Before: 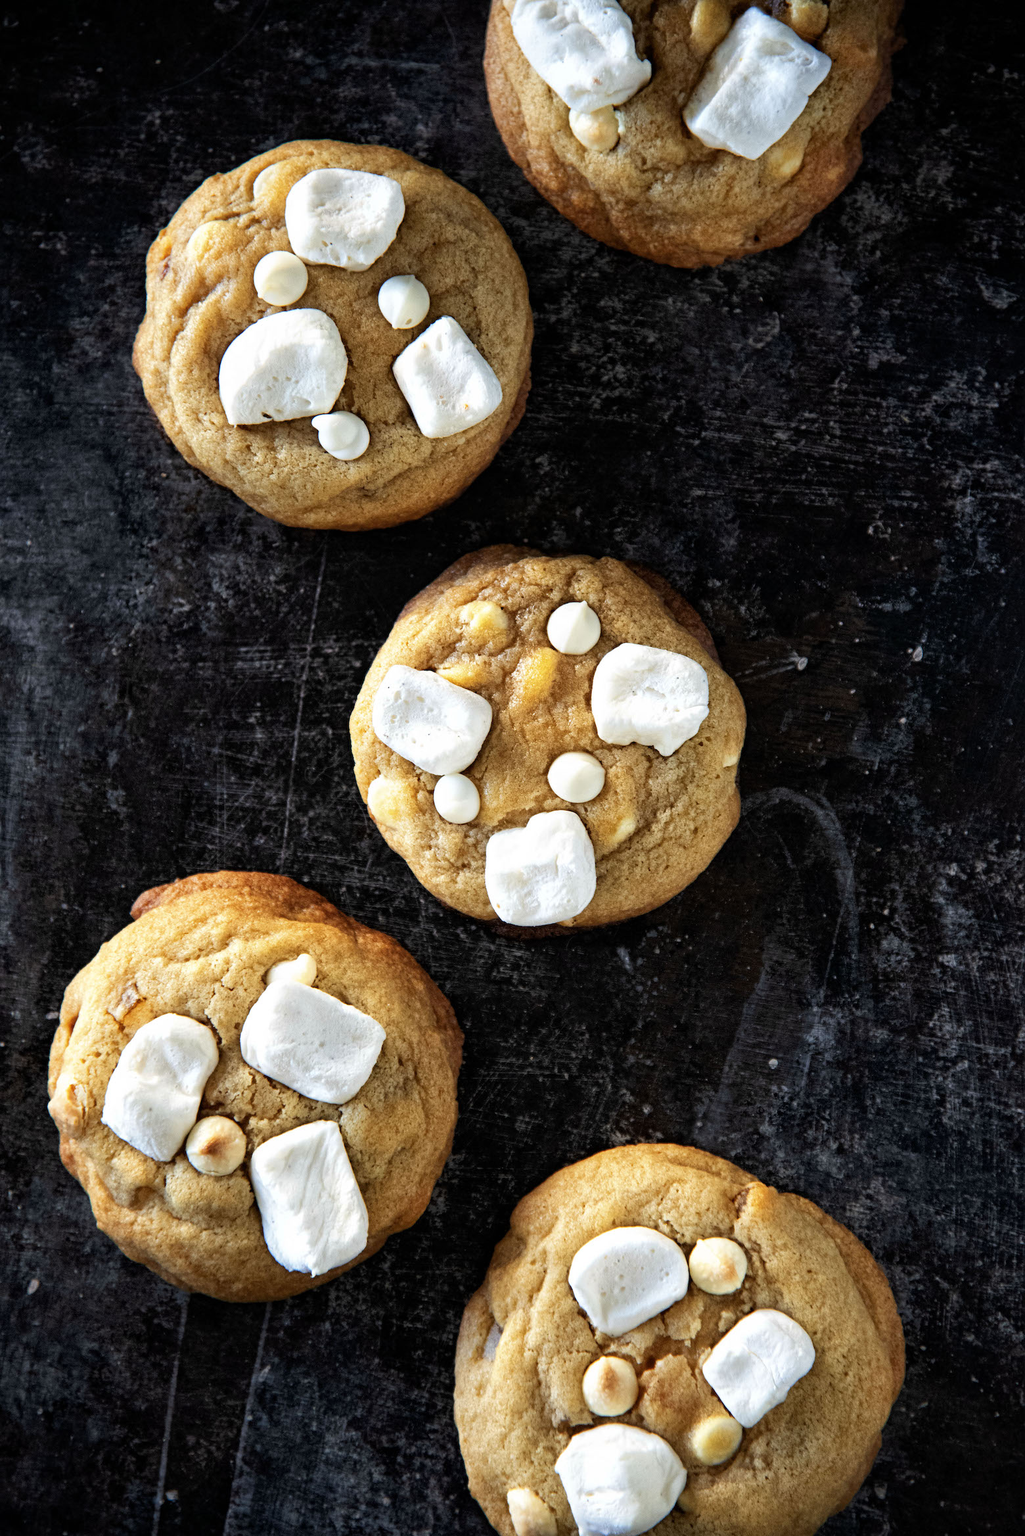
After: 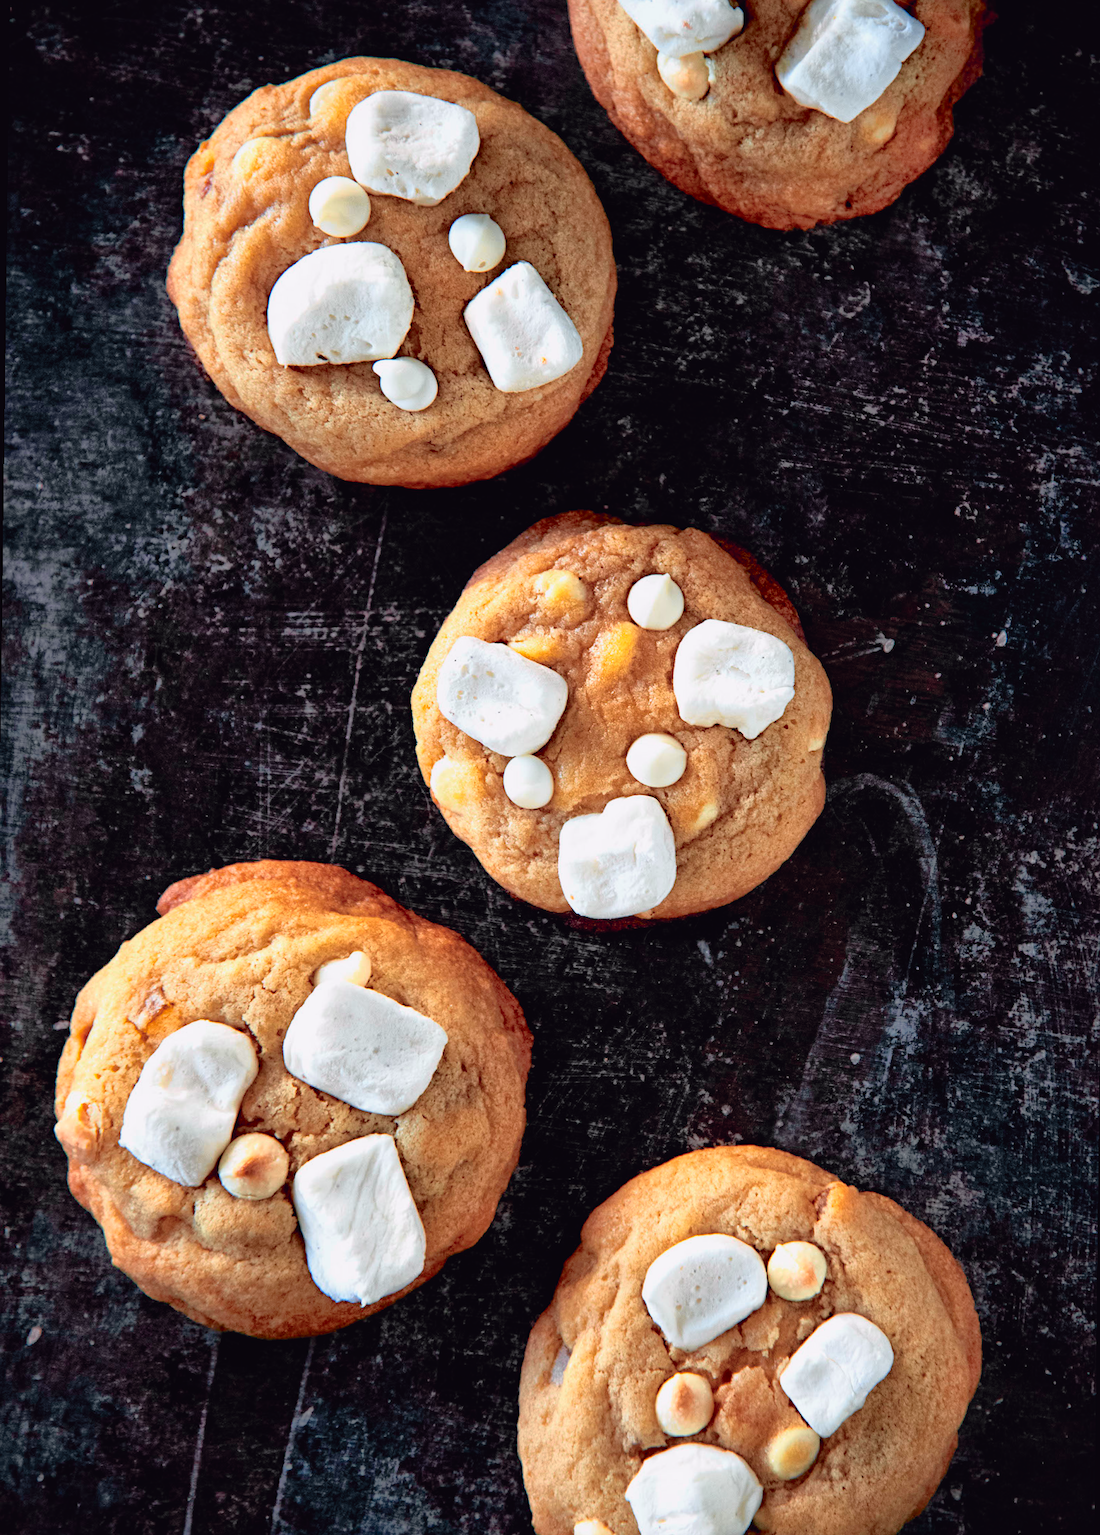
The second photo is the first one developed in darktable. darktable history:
tone curve: curves: ch0 [(0, 0.009) (0.105, 0.08) (0.195, 0.18) (0.283, 0.316) (0.384, 0.434) (0.485, 0.531) (0.638, 0.69) (0.81, 0.872) (1, 0.977)]; ch1 [(0, 0) (0.161, 0.092) (0.35, 0.33) (0.379, 0.401) (0.456, 0.469) (0.498, 0.502) (0.52, 0.536) (0.586, 0.617) (0.635, 0.655) (1, 1)]; ch2 [(0, 0) (0.371, 0.362) (0.437, 0.437) (0.483, 0.484) (0.53, 0.515) (0.56, 0.571) (0.622, 0.606) (1, 1)], color space Lab, independent channels, preserve colors none
rotate and perspective: rotation 0.679°, lens shift (horizontal) 0.136, crop left 0.009, crop right 0.991, crop top 0.078, crop bottom 0.95
shadows and highlights: on, module defaults
